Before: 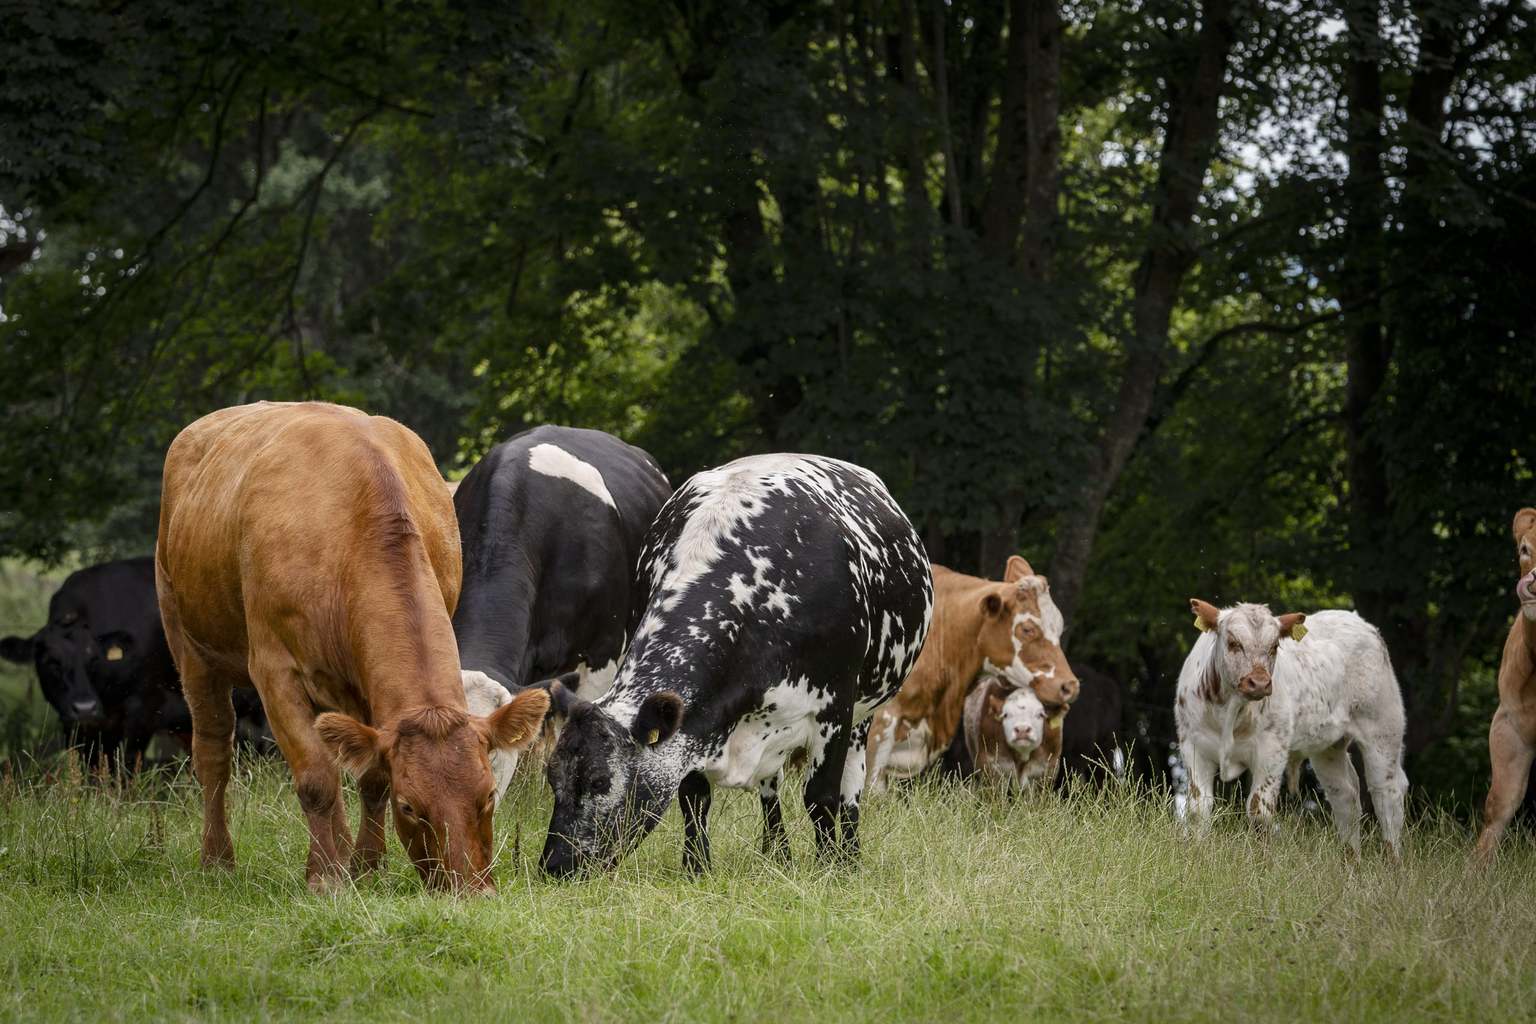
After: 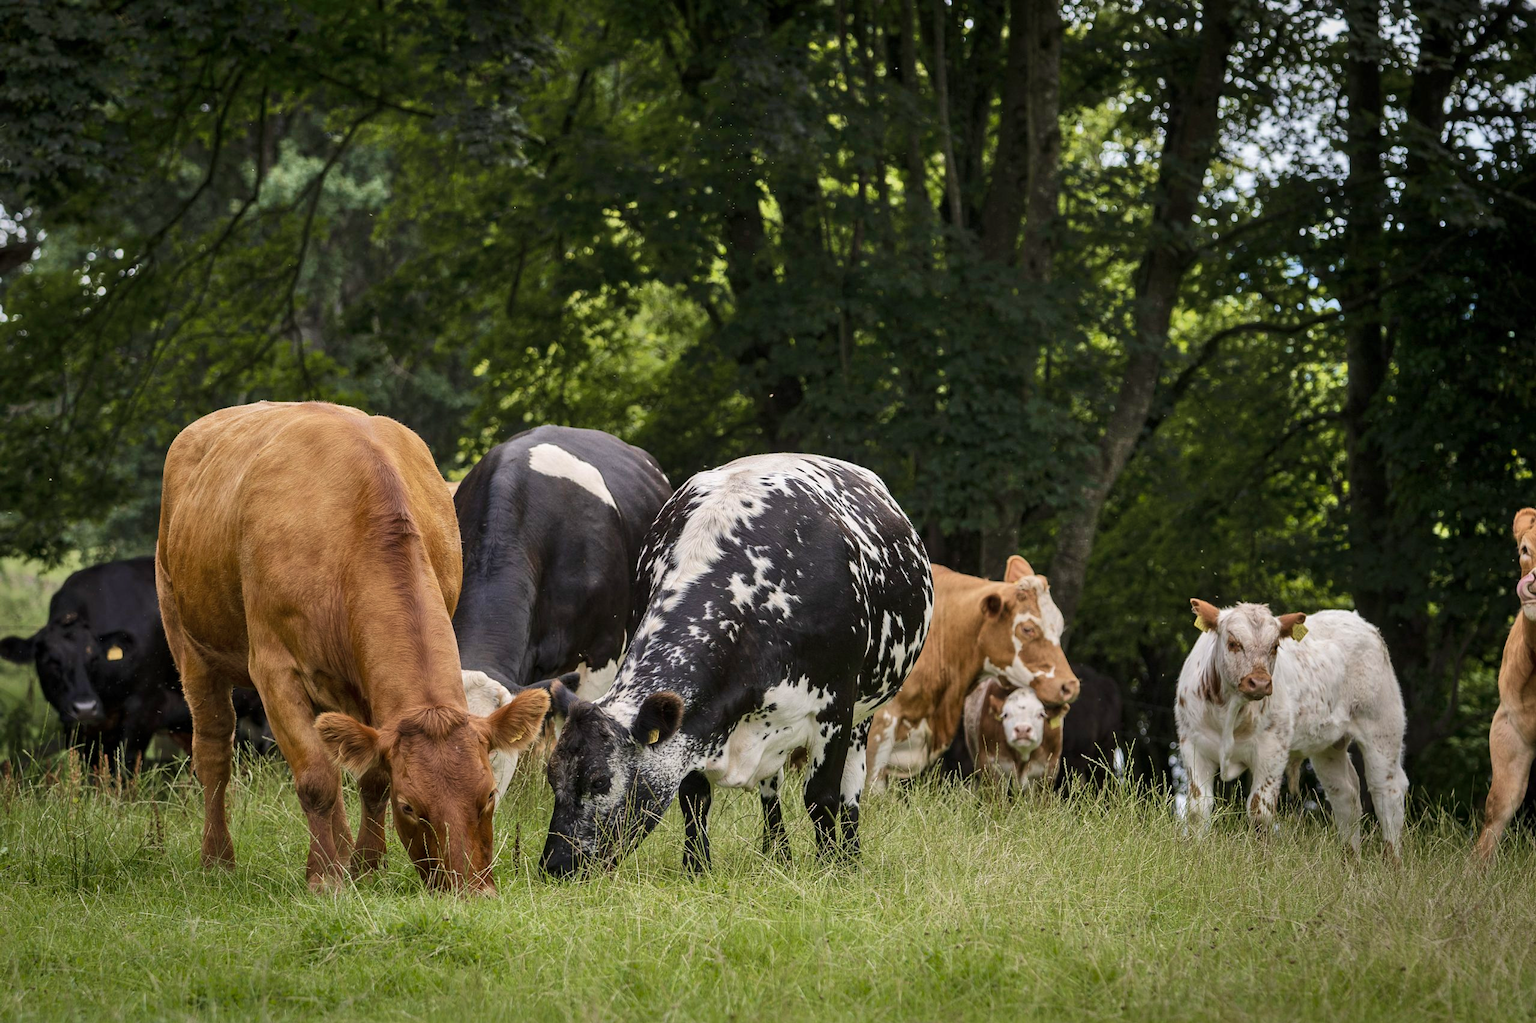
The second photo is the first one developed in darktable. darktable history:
shadows and highlights: low approximation 0.01, soften with gaussian
velvia: on, module defaults
